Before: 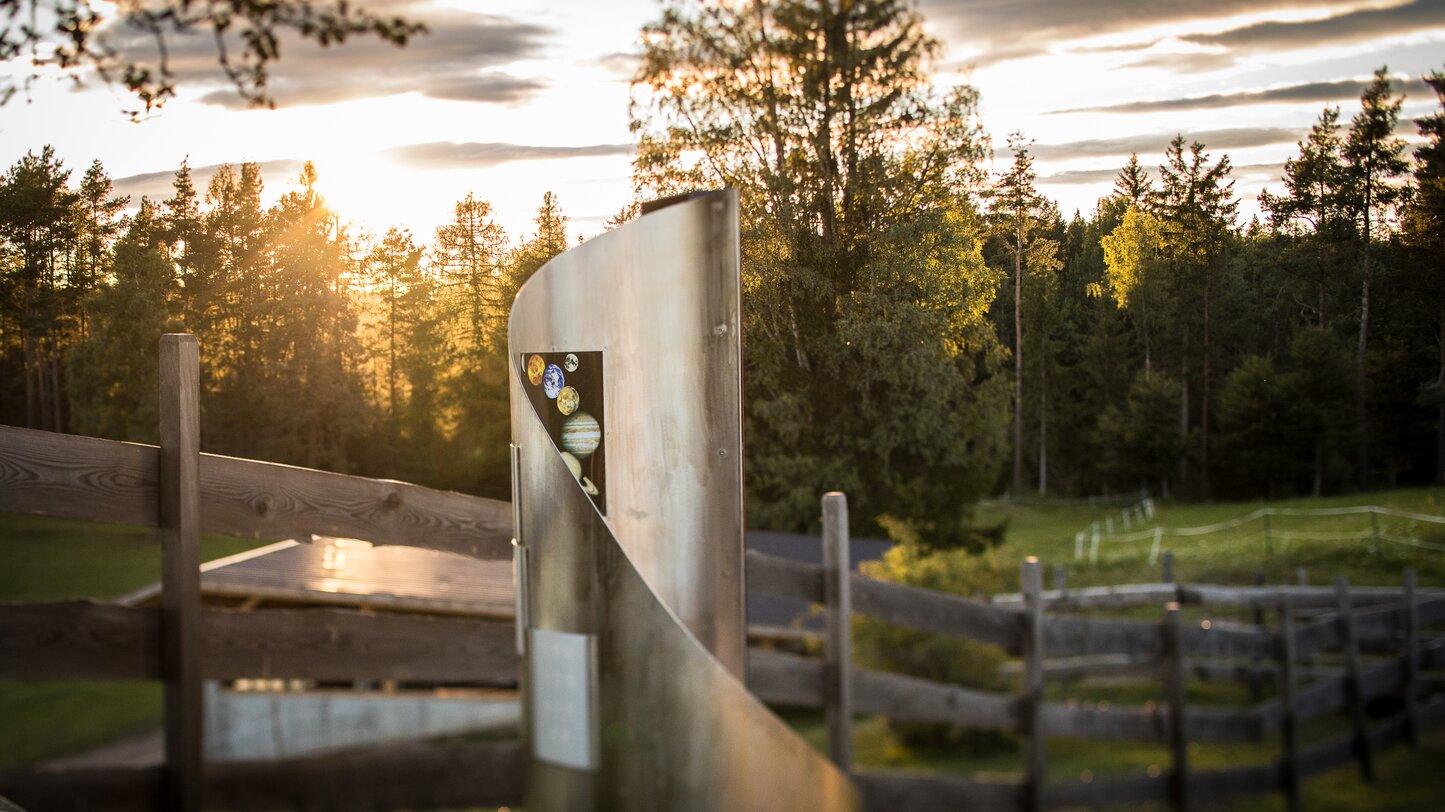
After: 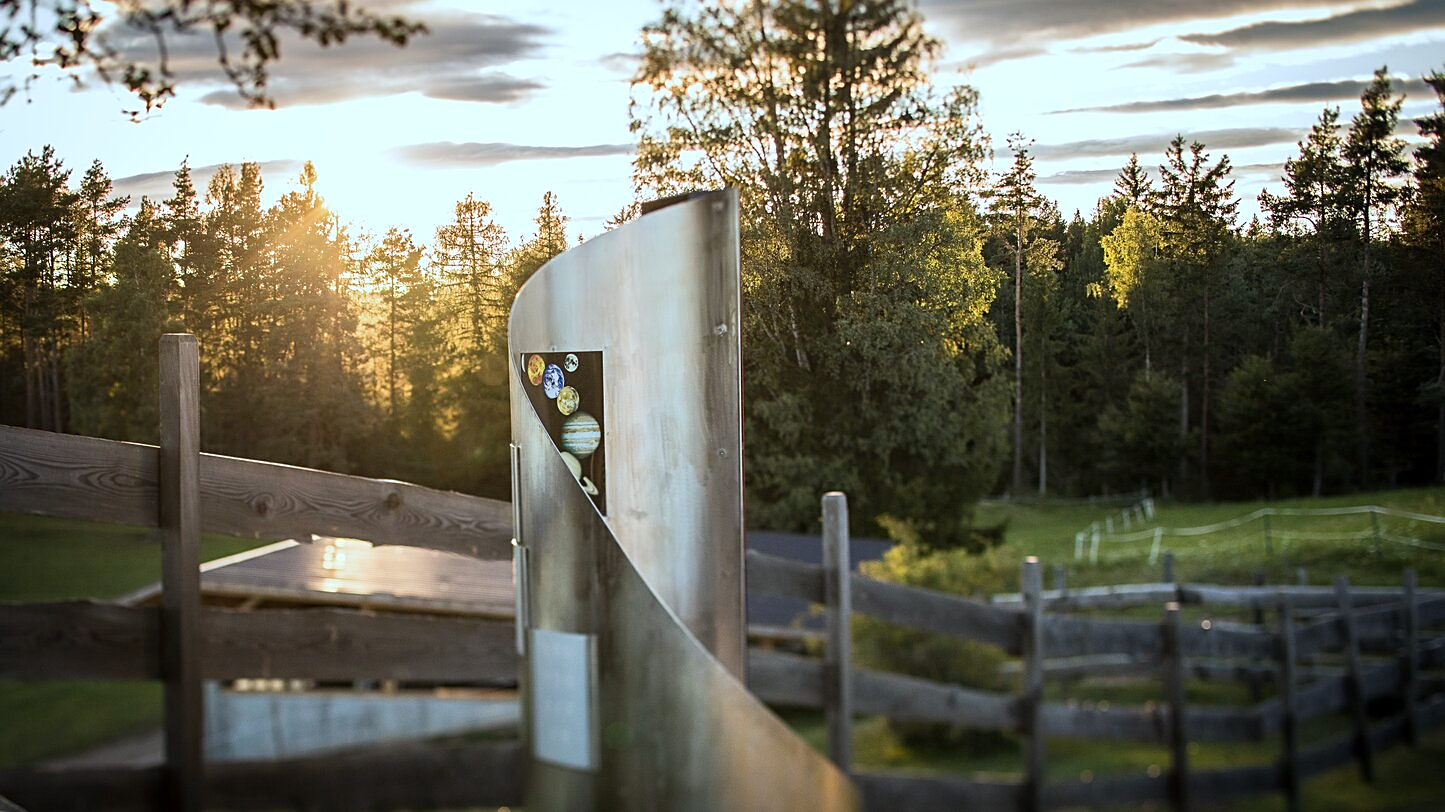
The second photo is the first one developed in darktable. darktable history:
color calibration: illuminant F (fluorescent), F source F9 (Cool White Deluxe 4150 K) – high CRI, x 0.374, y 0.373, temperature 4158.34 K
sharpen: on, module defaults
